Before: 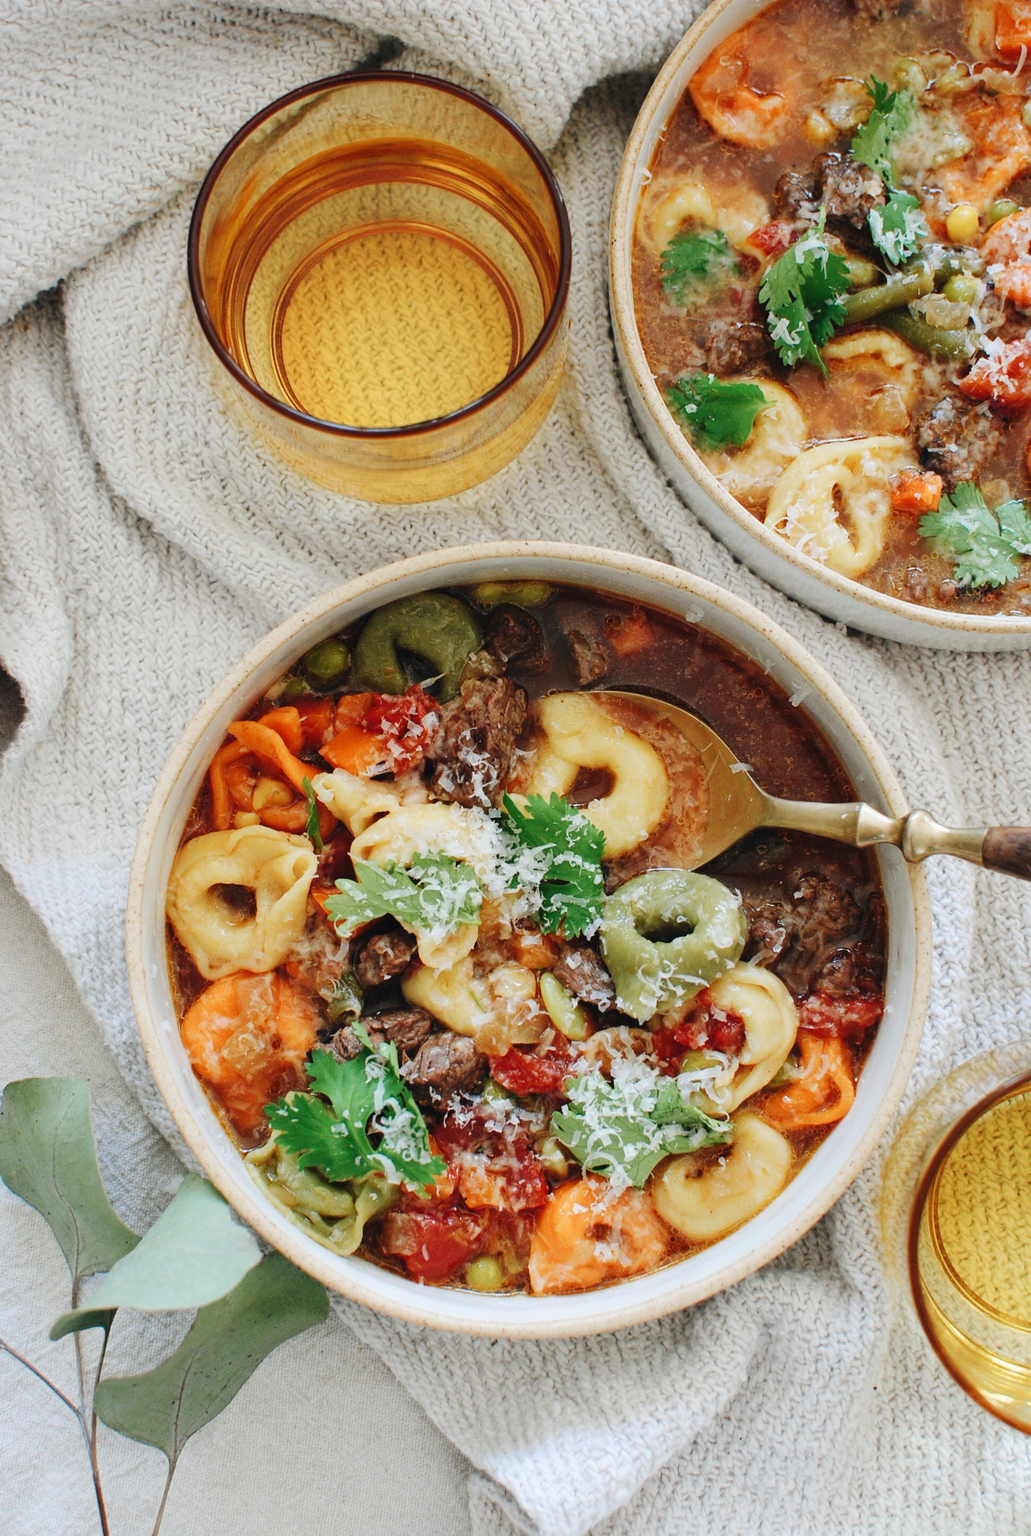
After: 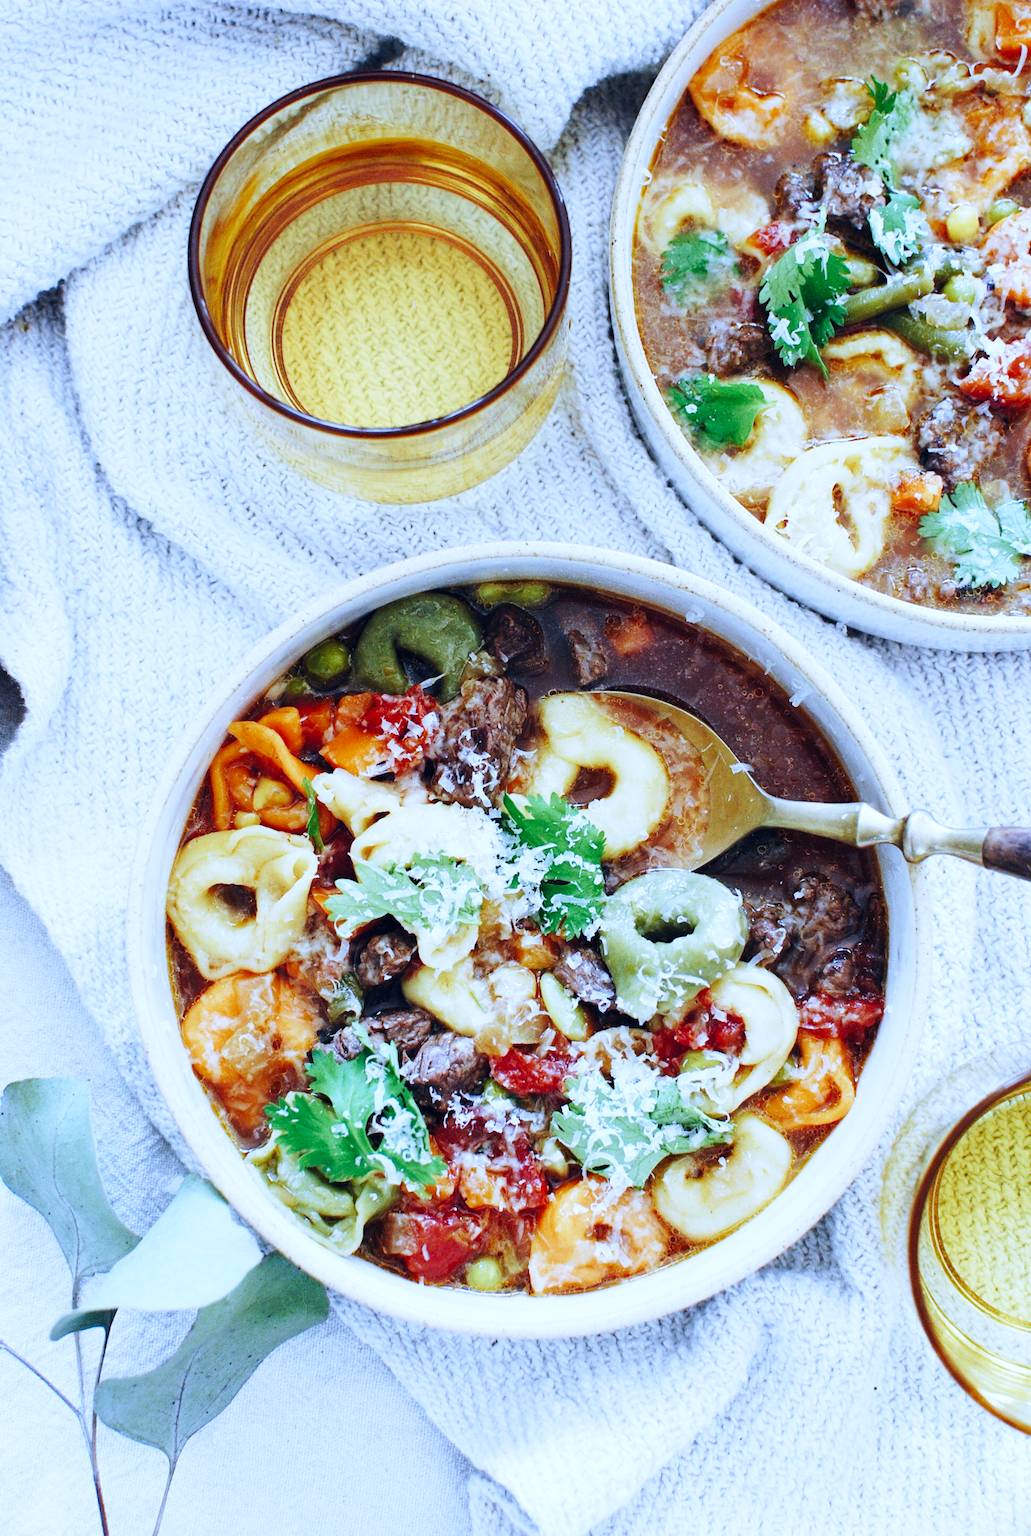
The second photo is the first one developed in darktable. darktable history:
base curve: curves: ch0 [(0, 0) (0.005, 0.002) (0.15, 0.3) (0.4, 0.7) (0.75, 0.95) (1, 1)], preserve colors none
white balance: red 0.766, blue 1.537
